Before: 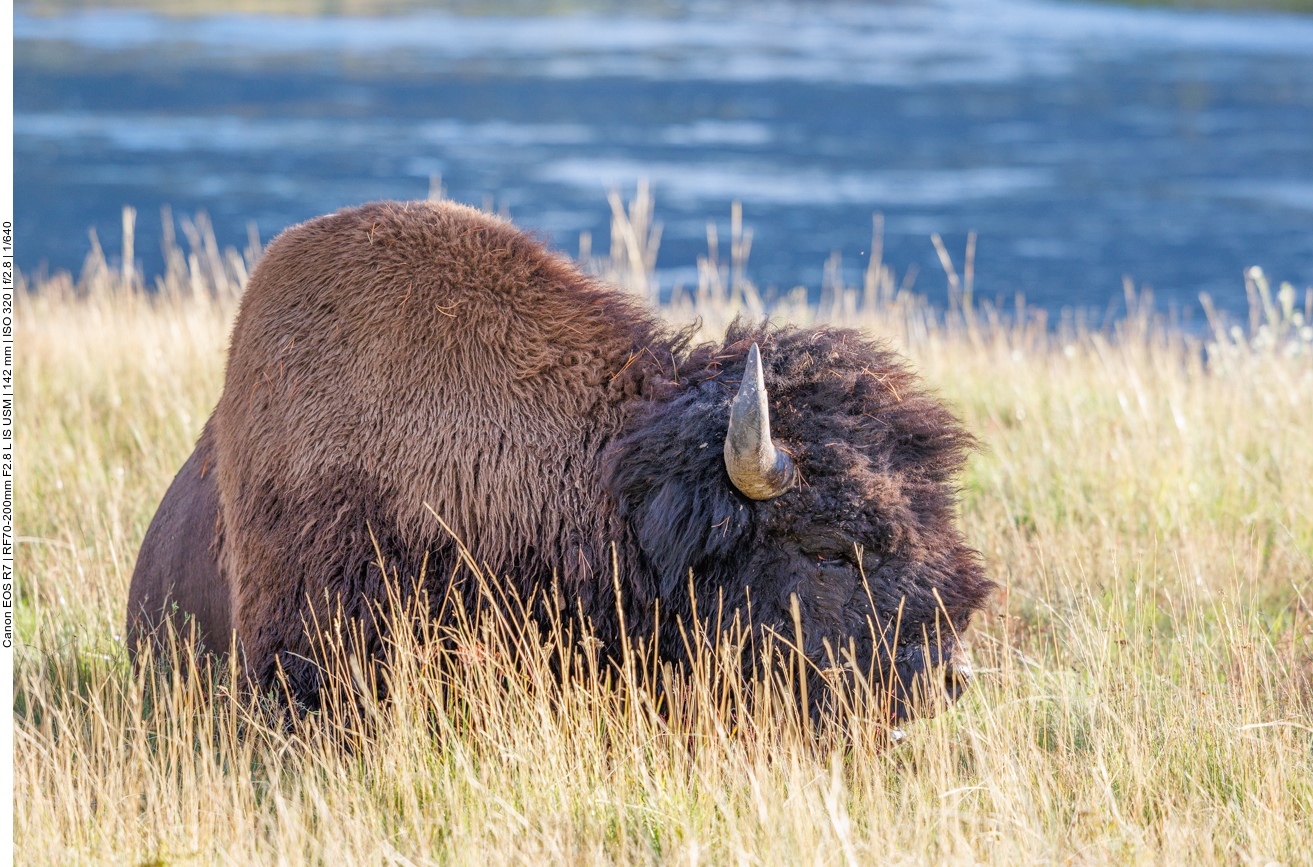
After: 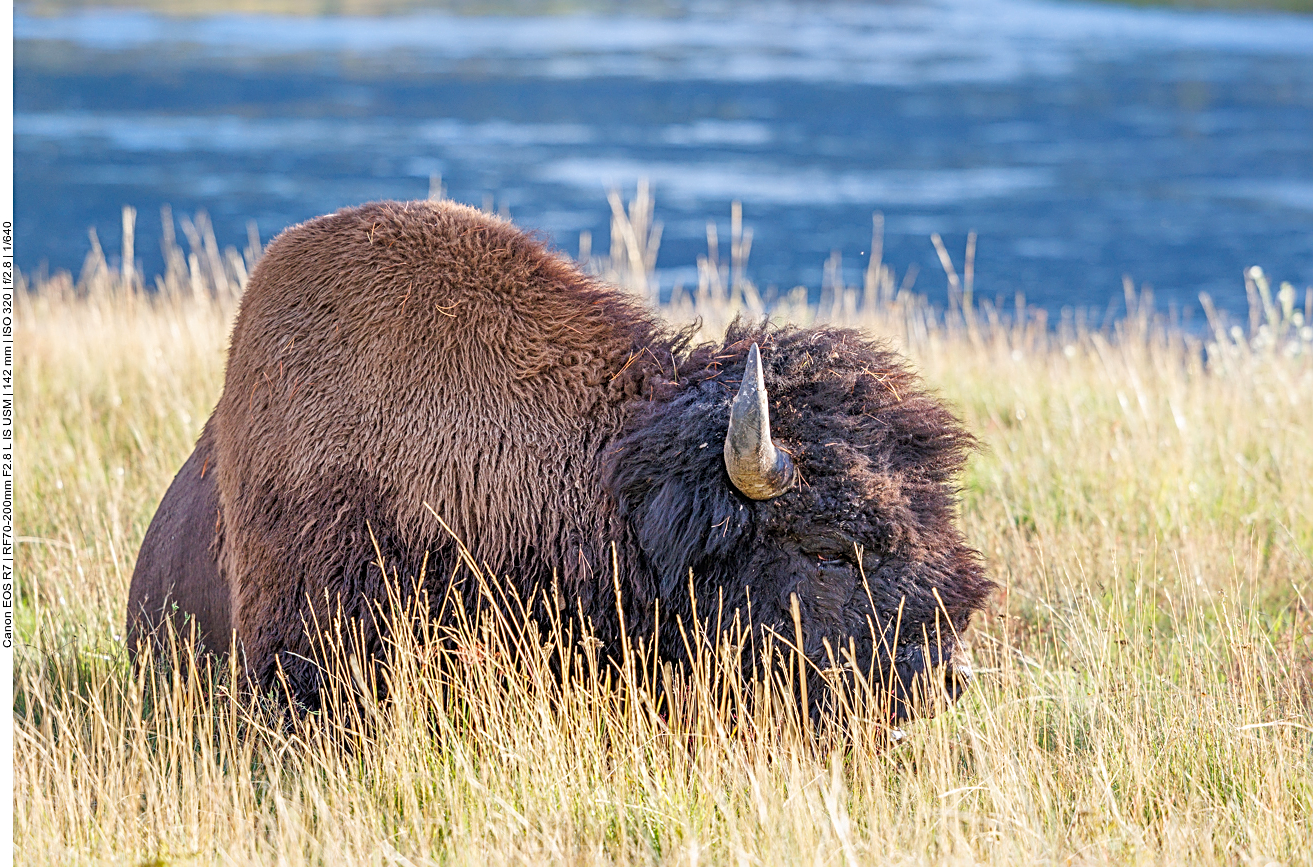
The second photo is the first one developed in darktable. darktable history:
tone equalizer: on, module defaults
sharpen: radius 2.546, amount 0.646
color correction: highlights b* -0.001, saturation 1.11
